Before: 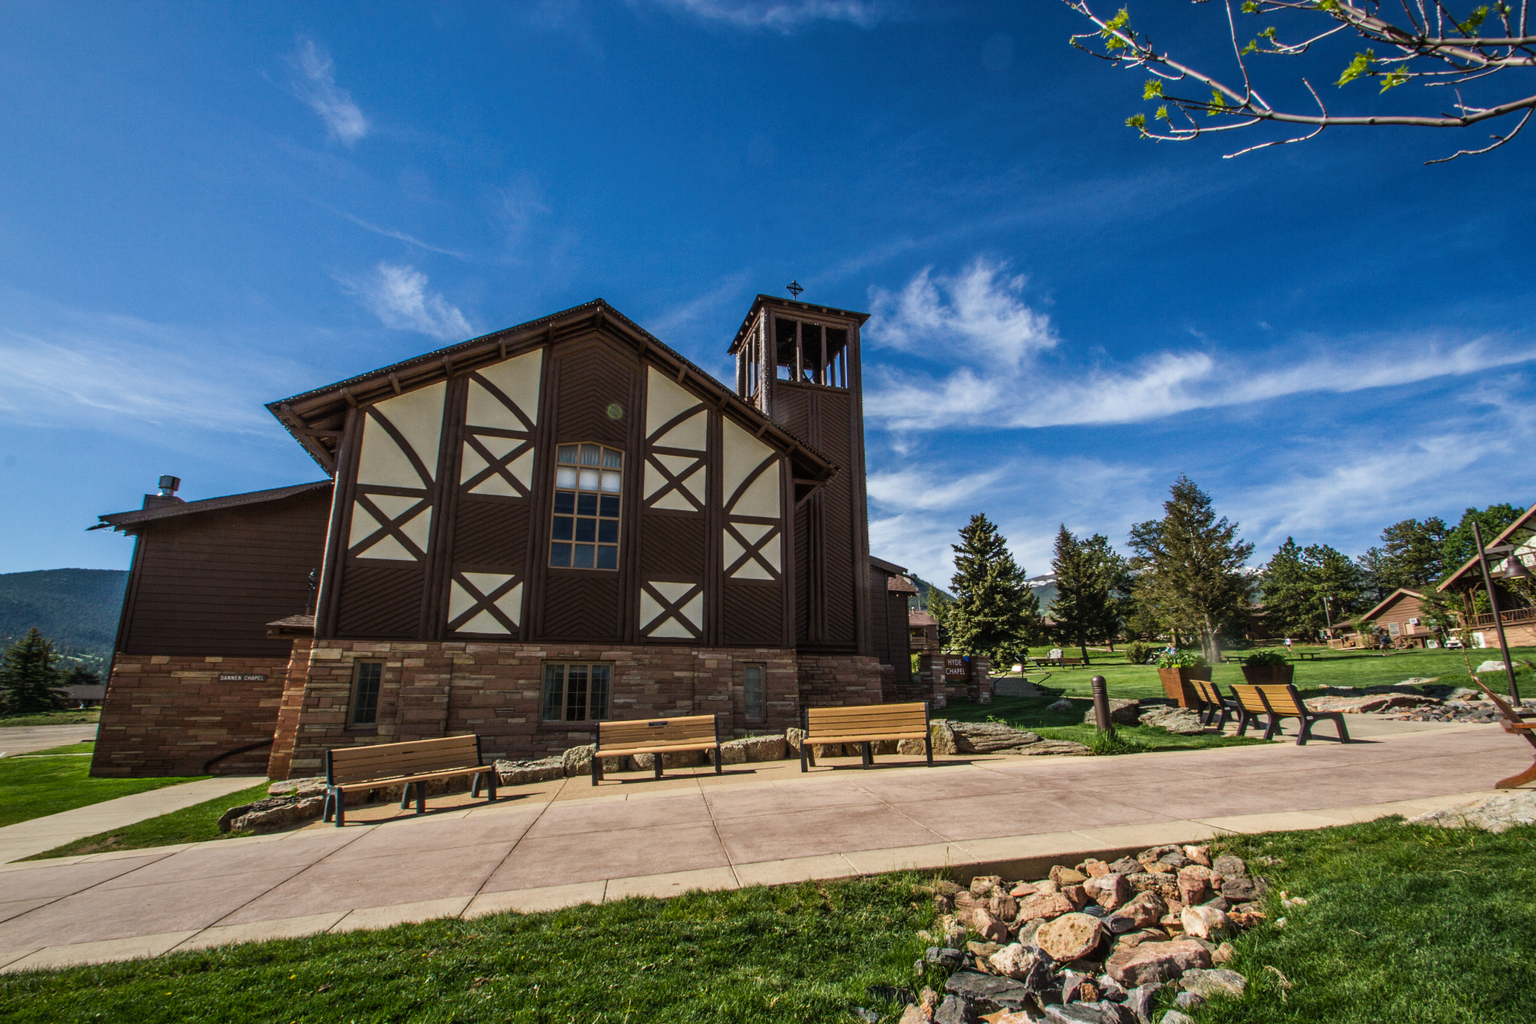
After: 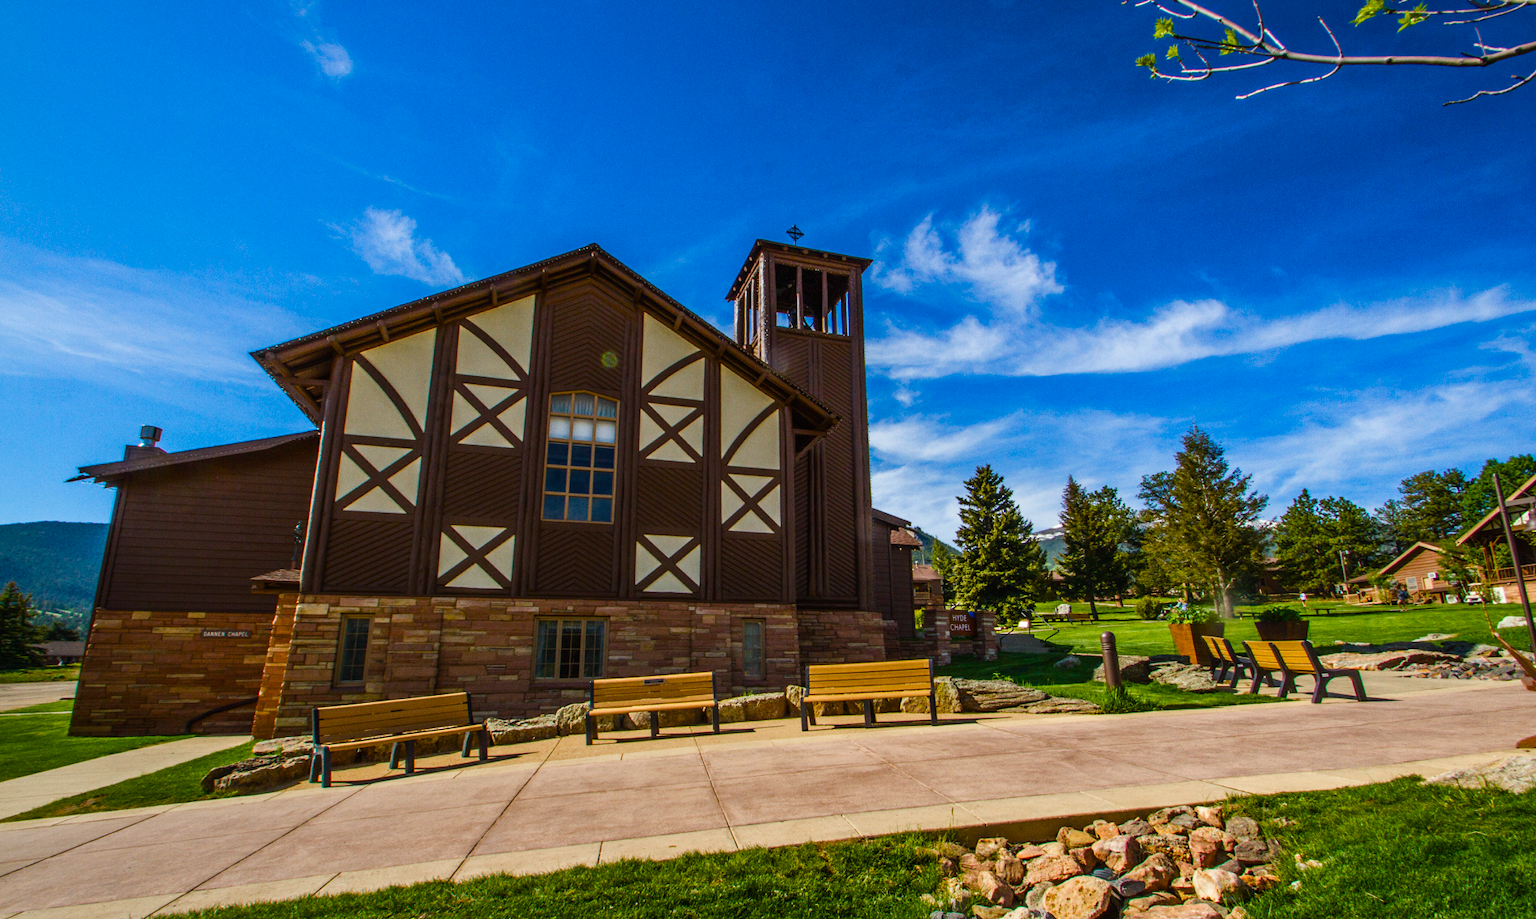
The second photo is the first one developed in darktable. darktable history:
crop: left 1.507%, top 6.147%, right 1.379%, bottom 6.637%
grain: coarseness 0.09 ISO, strength 10%
color balance rgb: perceptual saturation grading › global saturation 20%, perceptual saturation grading › highlights -25%, perceptual saturation grading › shadows 25%, global vibrance 50%
